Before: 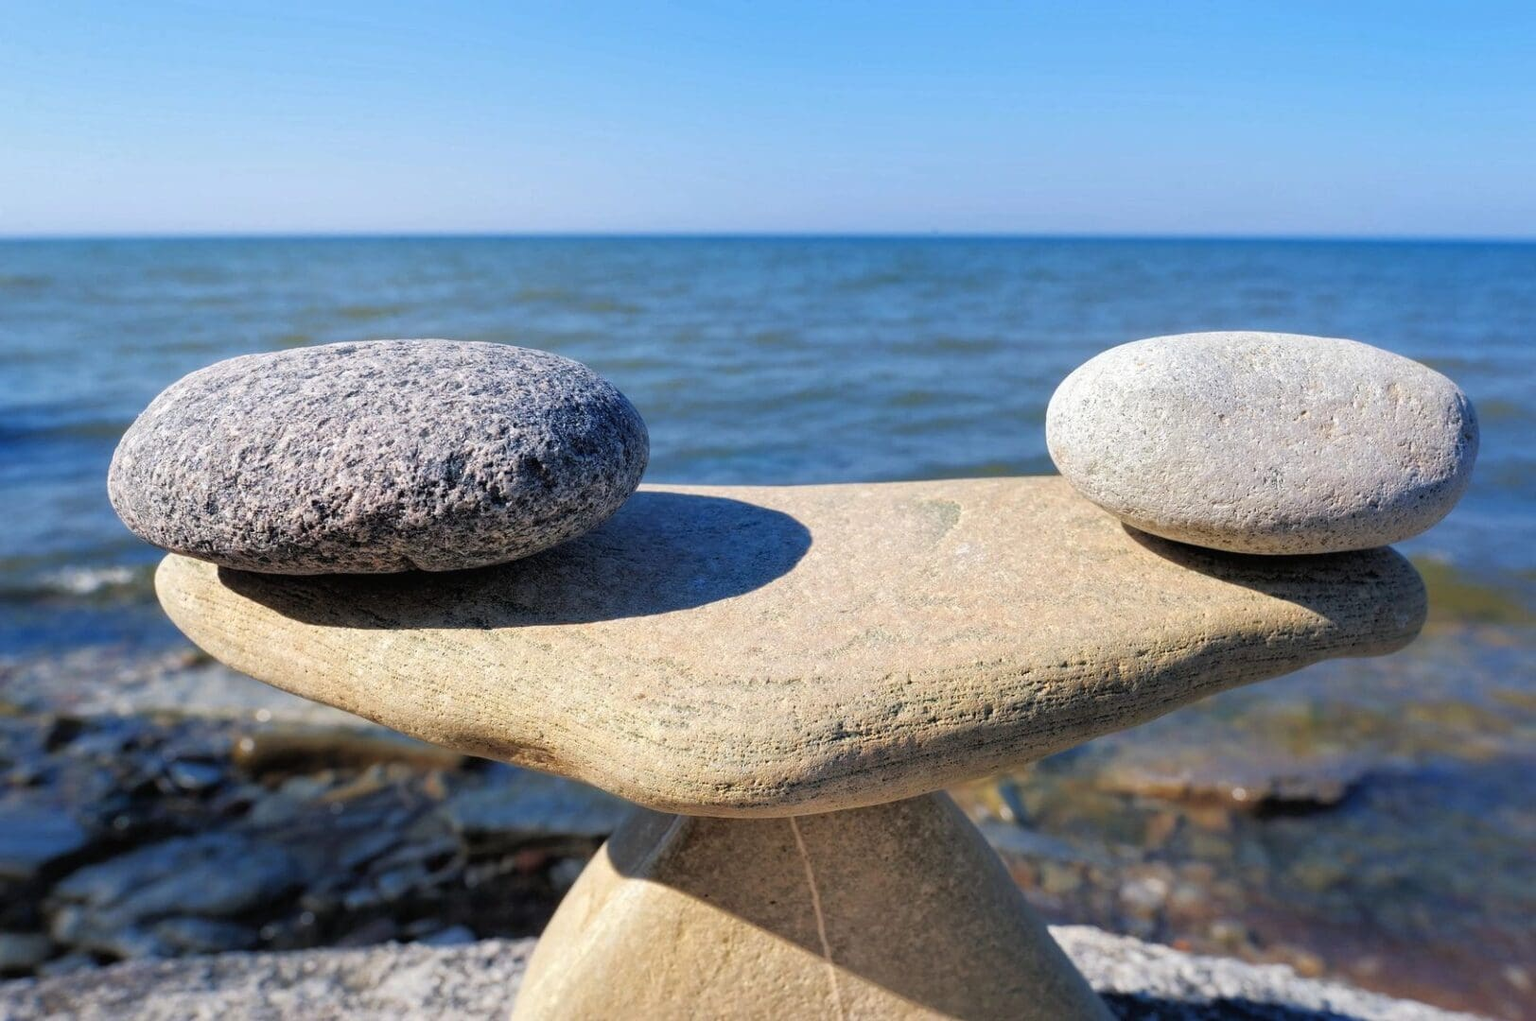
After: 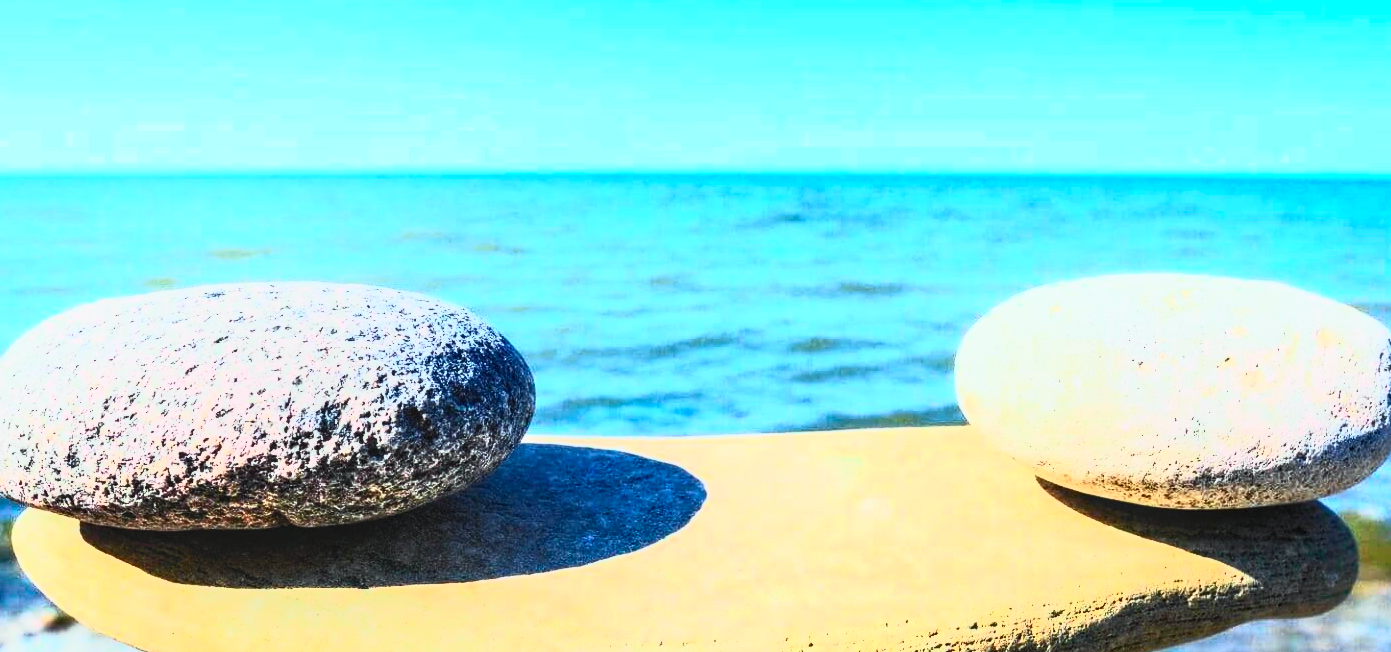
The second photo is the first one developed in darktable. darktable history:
crop and rotate: left 9.345%, top 7.22%, right 4.982%, bottom 32.331%
tone equalizer: -8 EV -0.417 EV, -7 EV -0.389 EV, -6 EV -0.333 EV, -5 EV -0.222 EV, -3 EV 0.222 EV, -2 EV 0.333 EV, -1 EV 0.389 EV, +0 EV 0.417 EV, edges refinement/feathering 500, mask exposure compensation -1.57 EV, preserve details no
local contrast: on, module defaults
tone curve: curves: ch0 [(0, 0) (0.131, 0.116) (0.316, 0.345) (0.501, 0.584) (0.629, 0.732) (0.812, 0.888) (1, 0.974)]; ch1 [(0, 0) (0.366, 0.367) (0.475, 0.453) (0.494, 0.497) (0.504, 0.503) (0.553, 0.584) (1, 1)]; ch2 [(0, 0) (0.333, 0.346) (0.375, 0.375) (0.424, 0.43) (0.476, 0.492) (0.502, 0.501) (0.533, 0.556) (0.566, 0.599) (0.614, 0.653) (1, 1)], color space Lab, independent channels, preserve colors none
contrast brightness saturation: contrast 0.83, brightness 0.59, saturation 0.59
color correction: highlights a* -6.69, highlights b* 0.49
